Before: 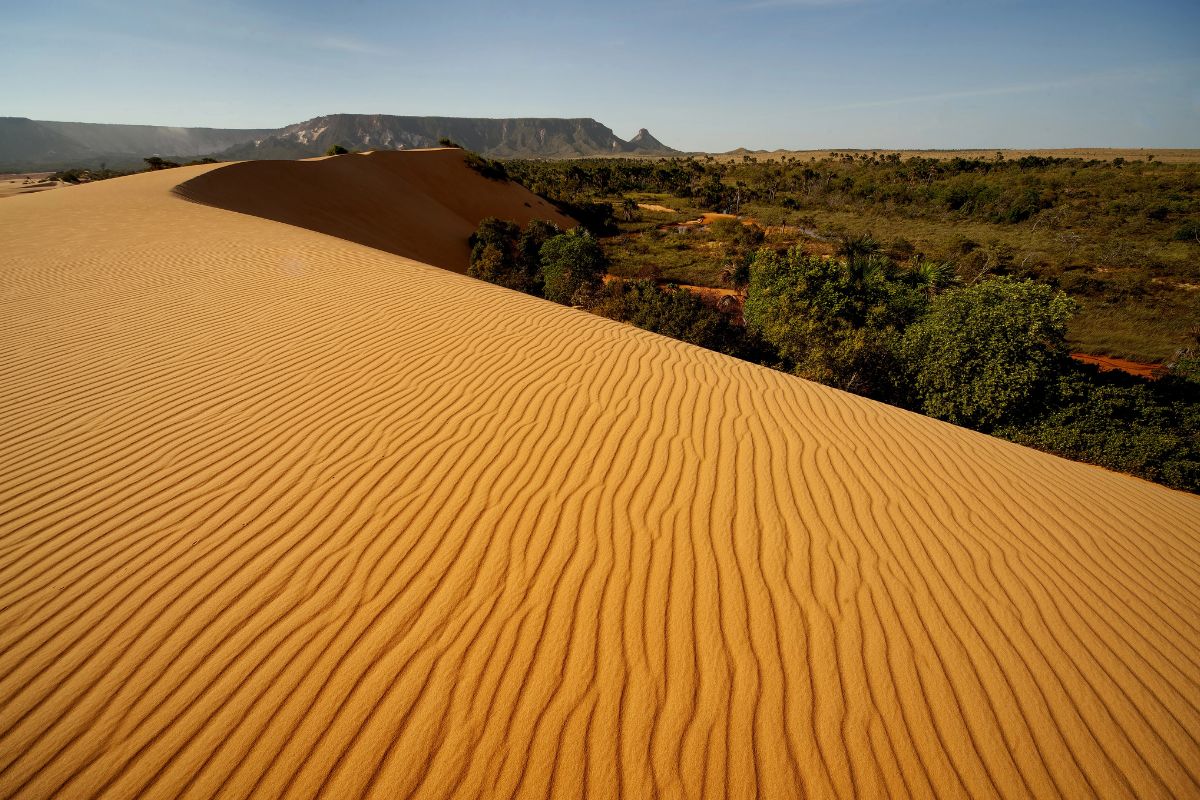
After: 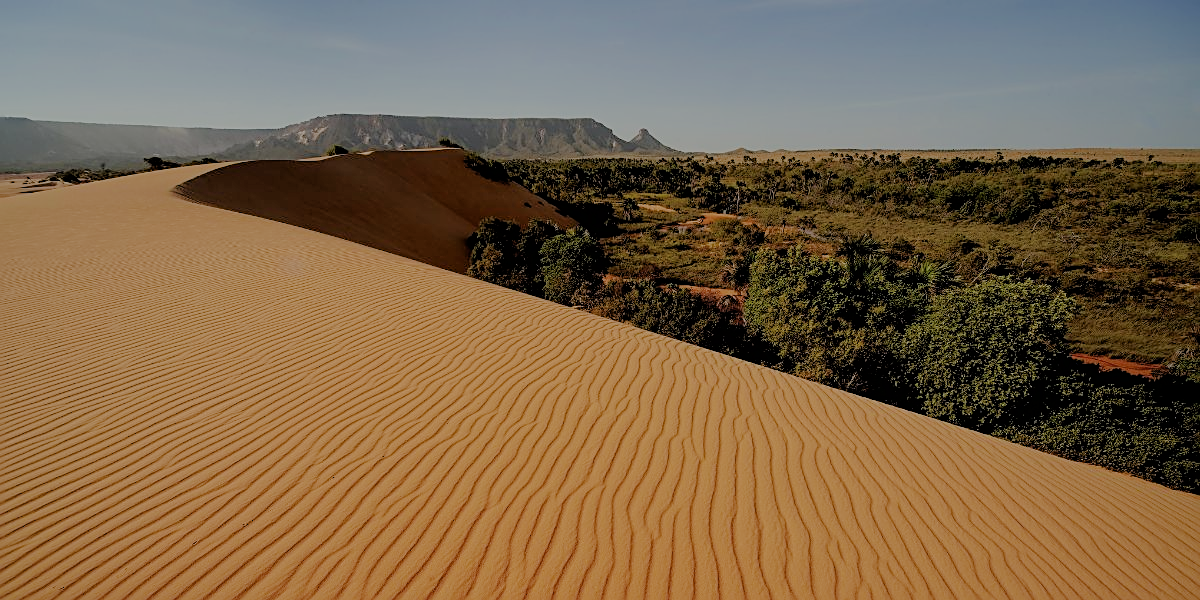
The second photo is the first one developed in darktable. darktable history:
crop: bottom 24.979%
sharpen: amount 0.542
filmic rgb: black relative exposure -4.49 EV, white relative exposure 6.56 EV, hardness 1.87, contrast 0.507
